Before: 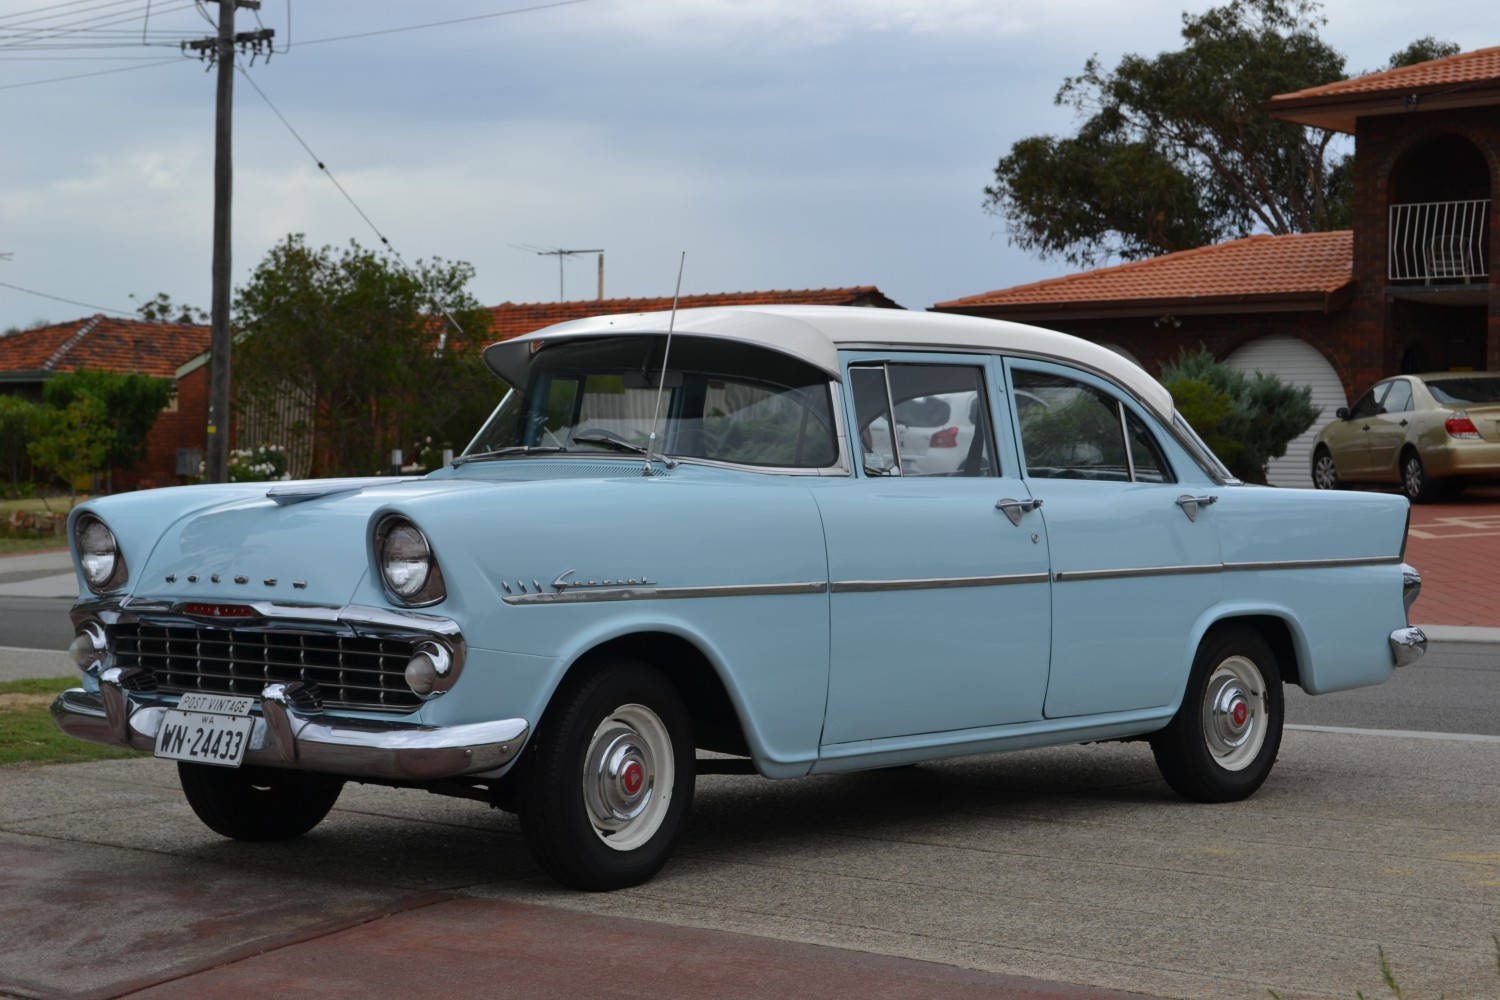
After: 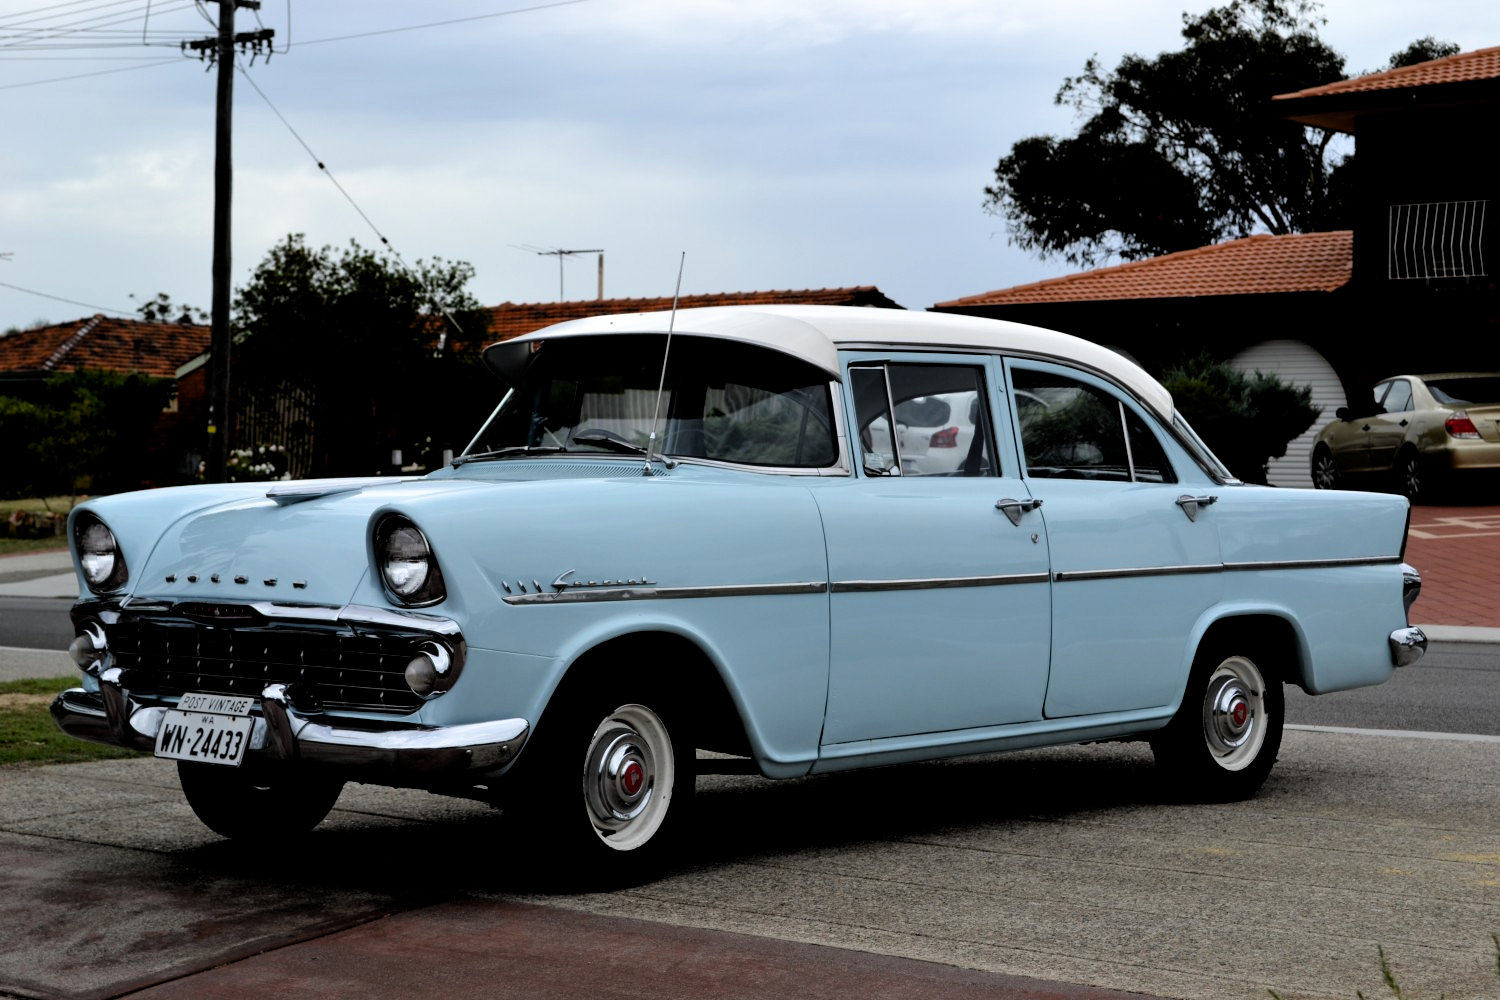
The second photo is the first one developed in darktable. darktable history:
exposure: black level correction 0.009, exposure 0.111 EV, compensate exposure bias true, compensate highlight preservation false
tone equalizer: edges refinement/feathering 500, mask exposure compensation -1.57 EV, preserve details no
filmic rgb: black relative exposure -5.63 EV, white relative exposure 2.51 EV, target black luminance 0%, hardness 4.51, latitude 67.02%, contrast 1.464, shadows ↔ highlights balance -3.72%
